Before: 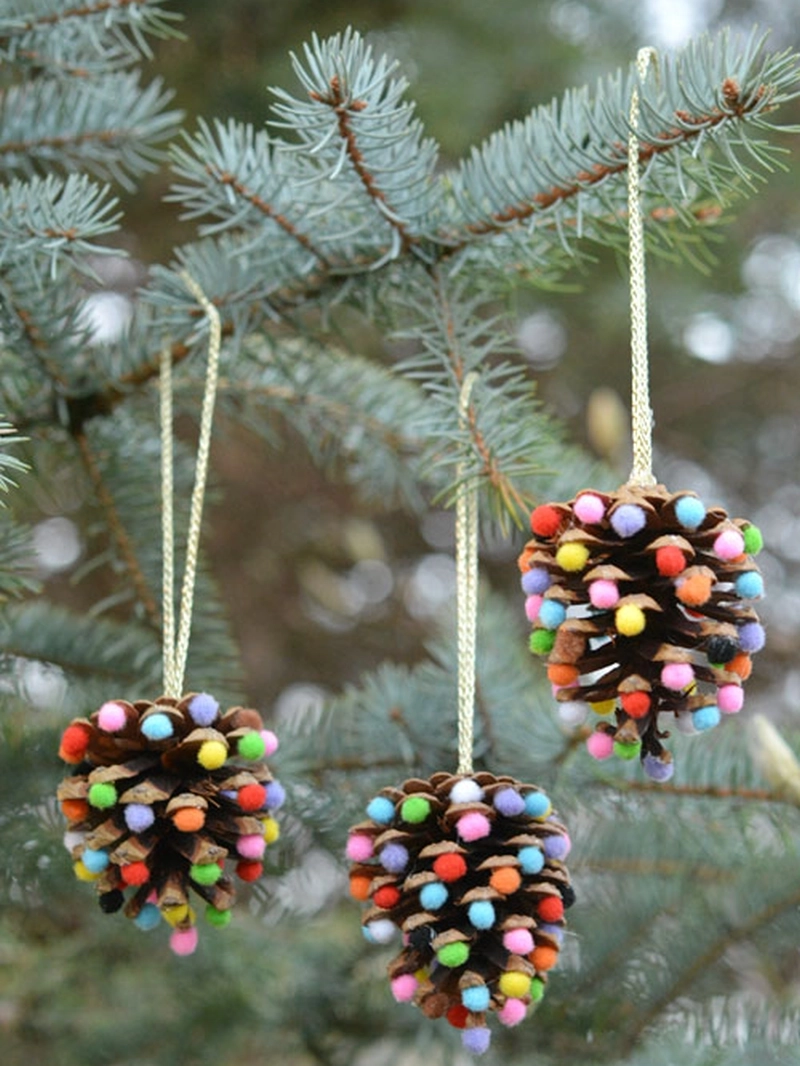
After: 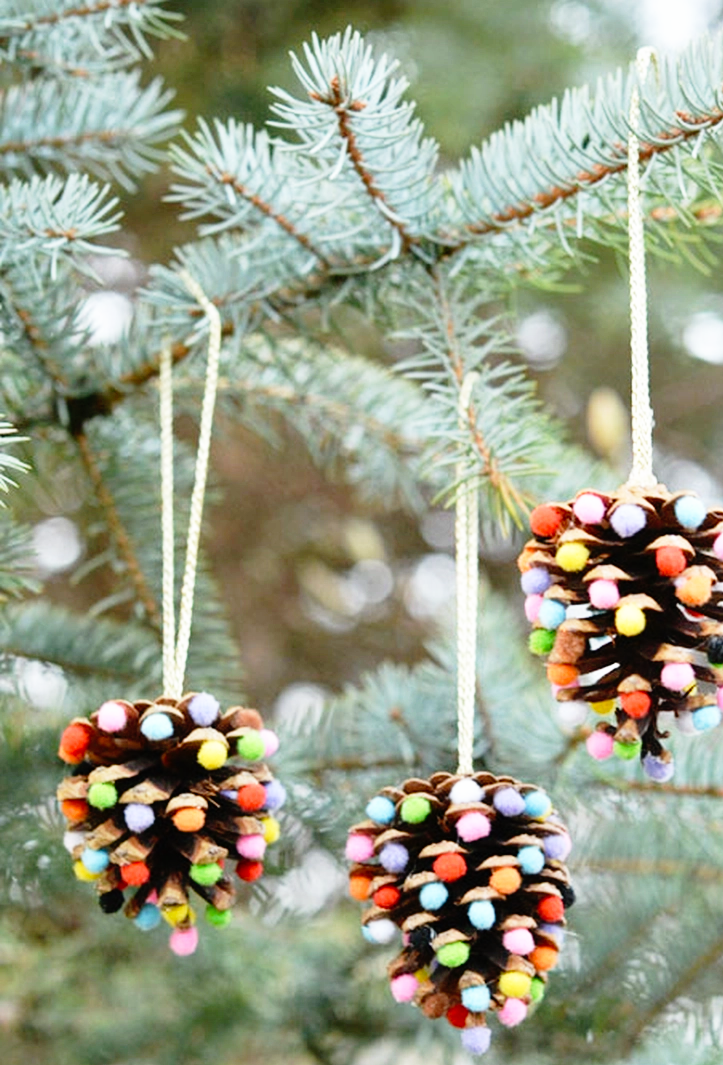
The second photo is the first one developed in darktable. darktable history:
exposure: exposure -0.24 EV, compensate exposure bias true, compensate highlight preservation false
base curve: curves: ch0 [(0, 0) (0.012, 0.01) (0.073, 0.168) (0.31, 0.711) (0.645, 0.957) (1, 1)], preserve colors none
crop: right 9.522%, bottom 0.037%
